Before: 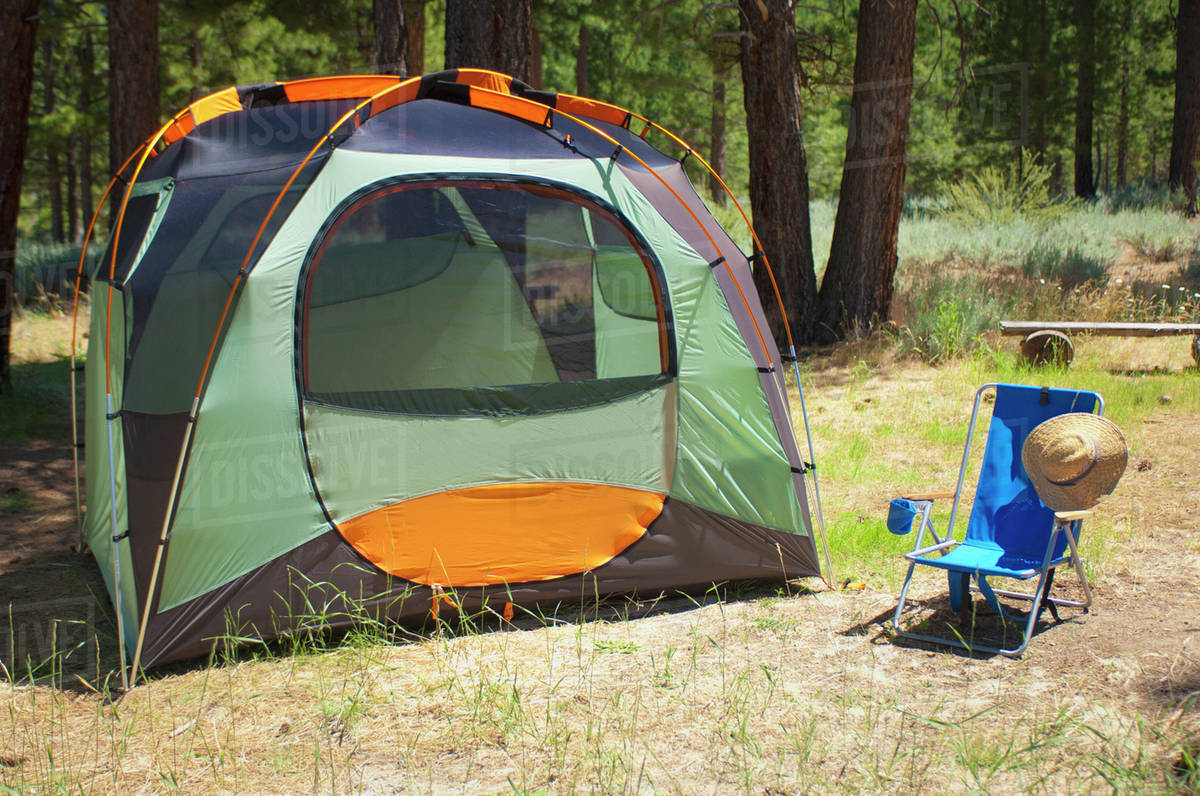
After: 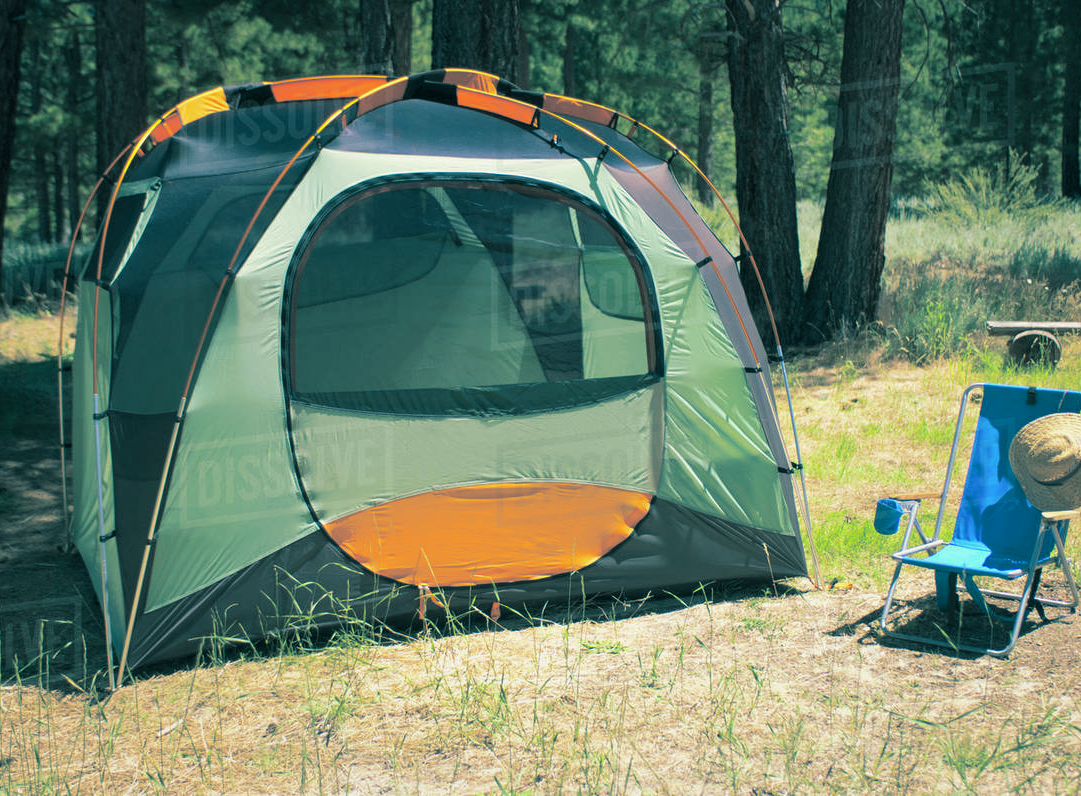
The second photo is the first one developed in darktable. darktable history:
color correction: highlights a* 0.207, highlights b* 2.7, shadows a* -0.874, shadows b* -4.78
crop and rotate: left 1.088%, right 8.807%
split-toning: shadows › hue 186.43°, highlights › hue 49.29°, compress 30.29%
